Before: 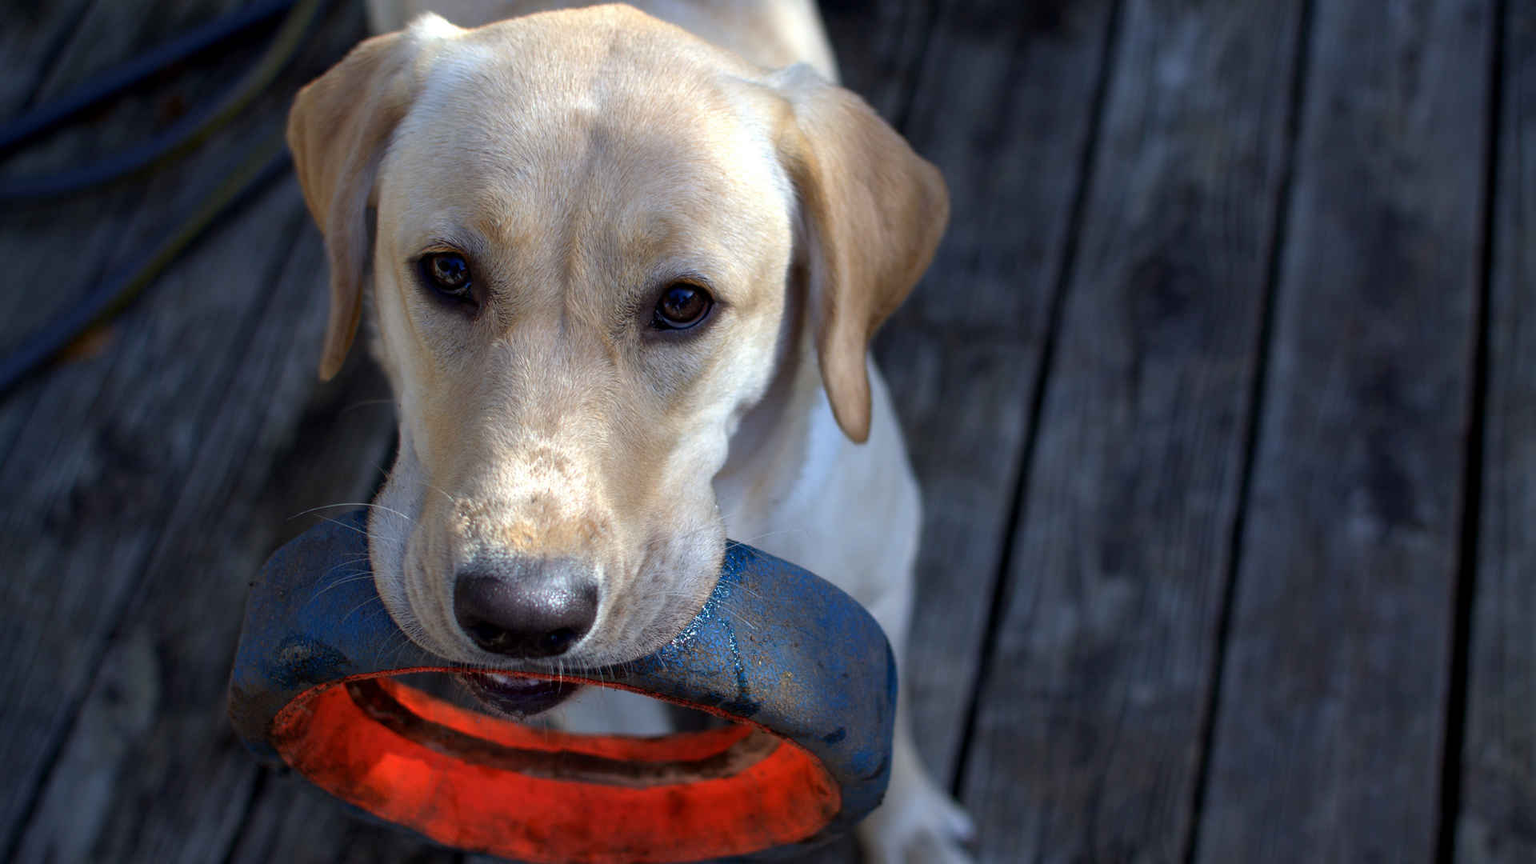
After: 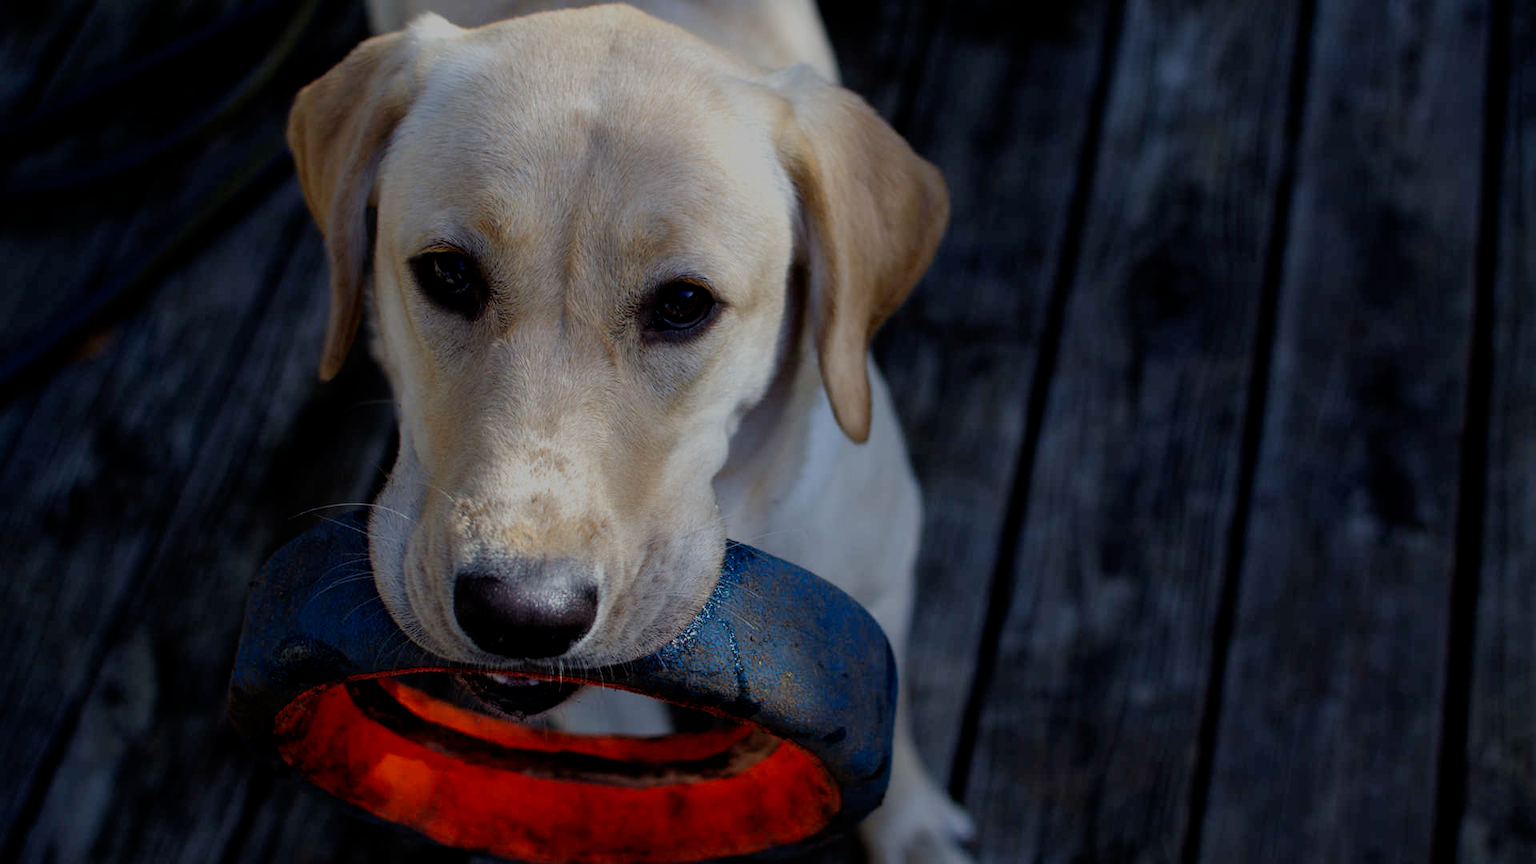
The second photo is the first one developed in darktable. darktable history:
filmic rgb: middle gray luminance 30%, black relative exposure -9 EV, white relative exposure 7 EV, threshold 6 EV, target black luminance 0%, hardness 2.94, latitude 2.04%, contrast 0.963, highlights saturation mix 5%, shadows ↔ highlights balance 12.16%, add noise in highlights 0, preserve chrominance no, color science v3 (2019), use custom middle-gray values true, iterations of high-quality reconstruction 0, contrast in highlights soft, enable highlight reconstruction true
tone equalizer: -7 EV 0.13 EV, smoothing diameter 25%, edges refinement/feathering 10, preserve details guided filter
